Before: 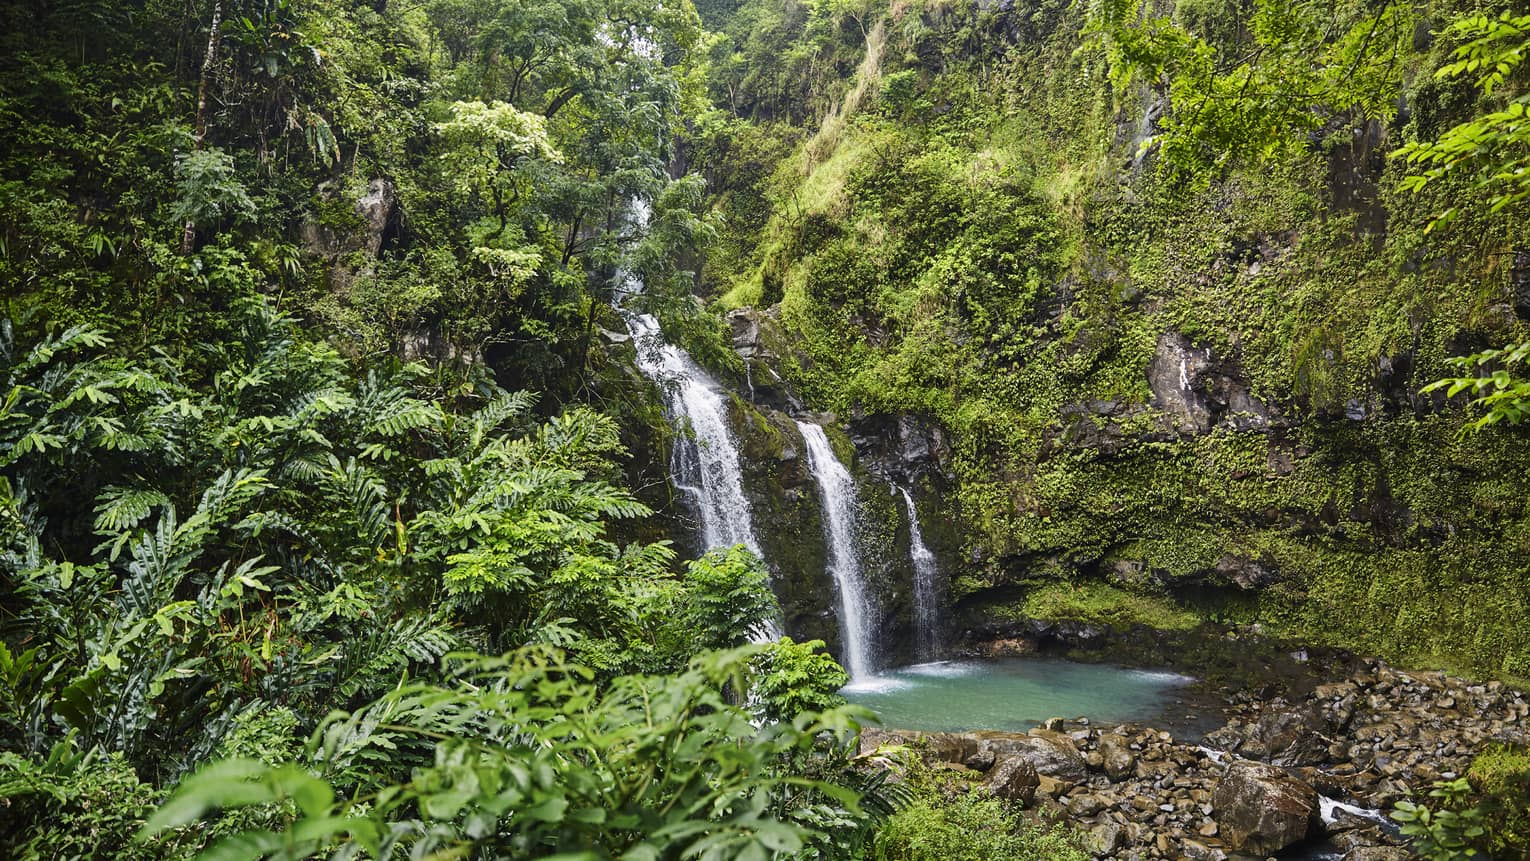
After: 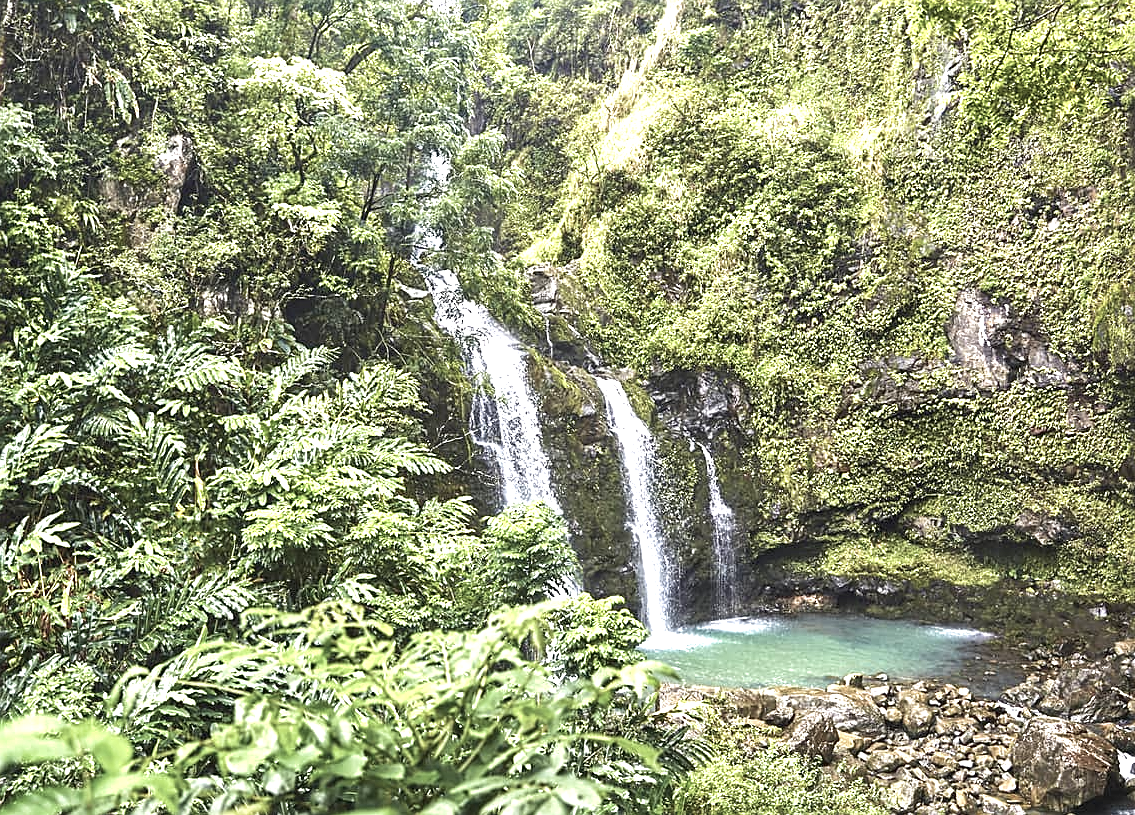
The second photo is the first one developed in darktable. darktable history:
contrast brightness saturation: contrast -0.05, saturation -0.41
local contrast: highlights 100%, shadows 100%, detail 120%, midtone range 0.2
crop and rotate: left 13.15%, top 5.251%, right 12.609%
velvia: on, module defaults
exposure: black level correction 0, exposure 1.45 EV, compensate exposure bias true, compensate highlight preservation false
sharpen: on, module defaults
